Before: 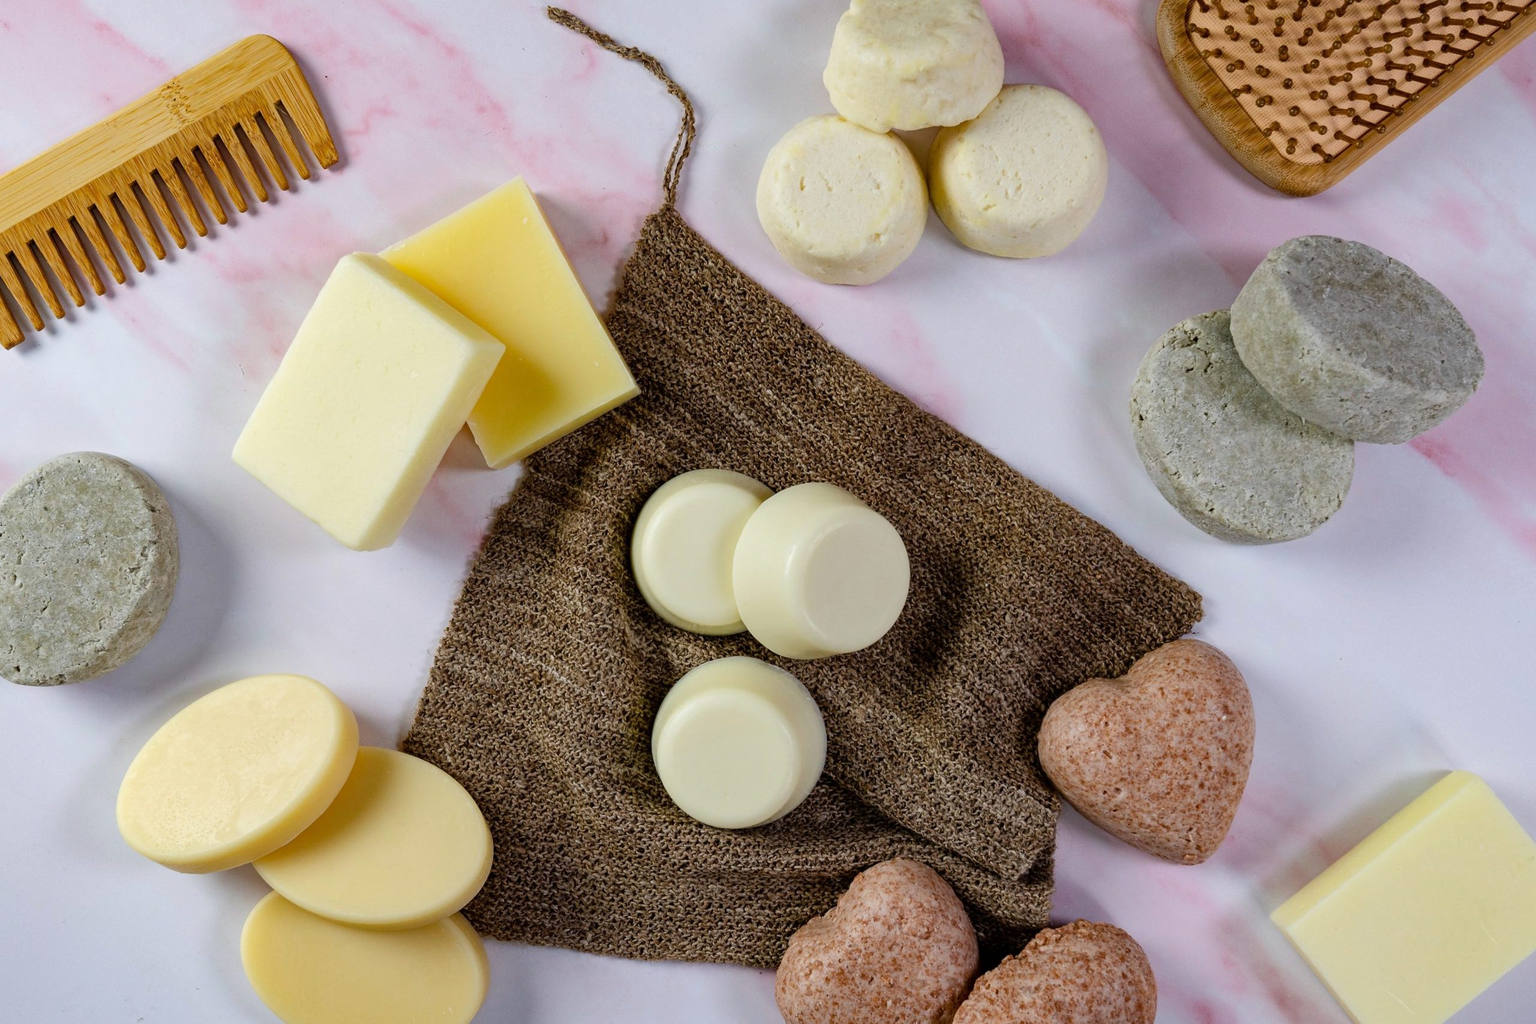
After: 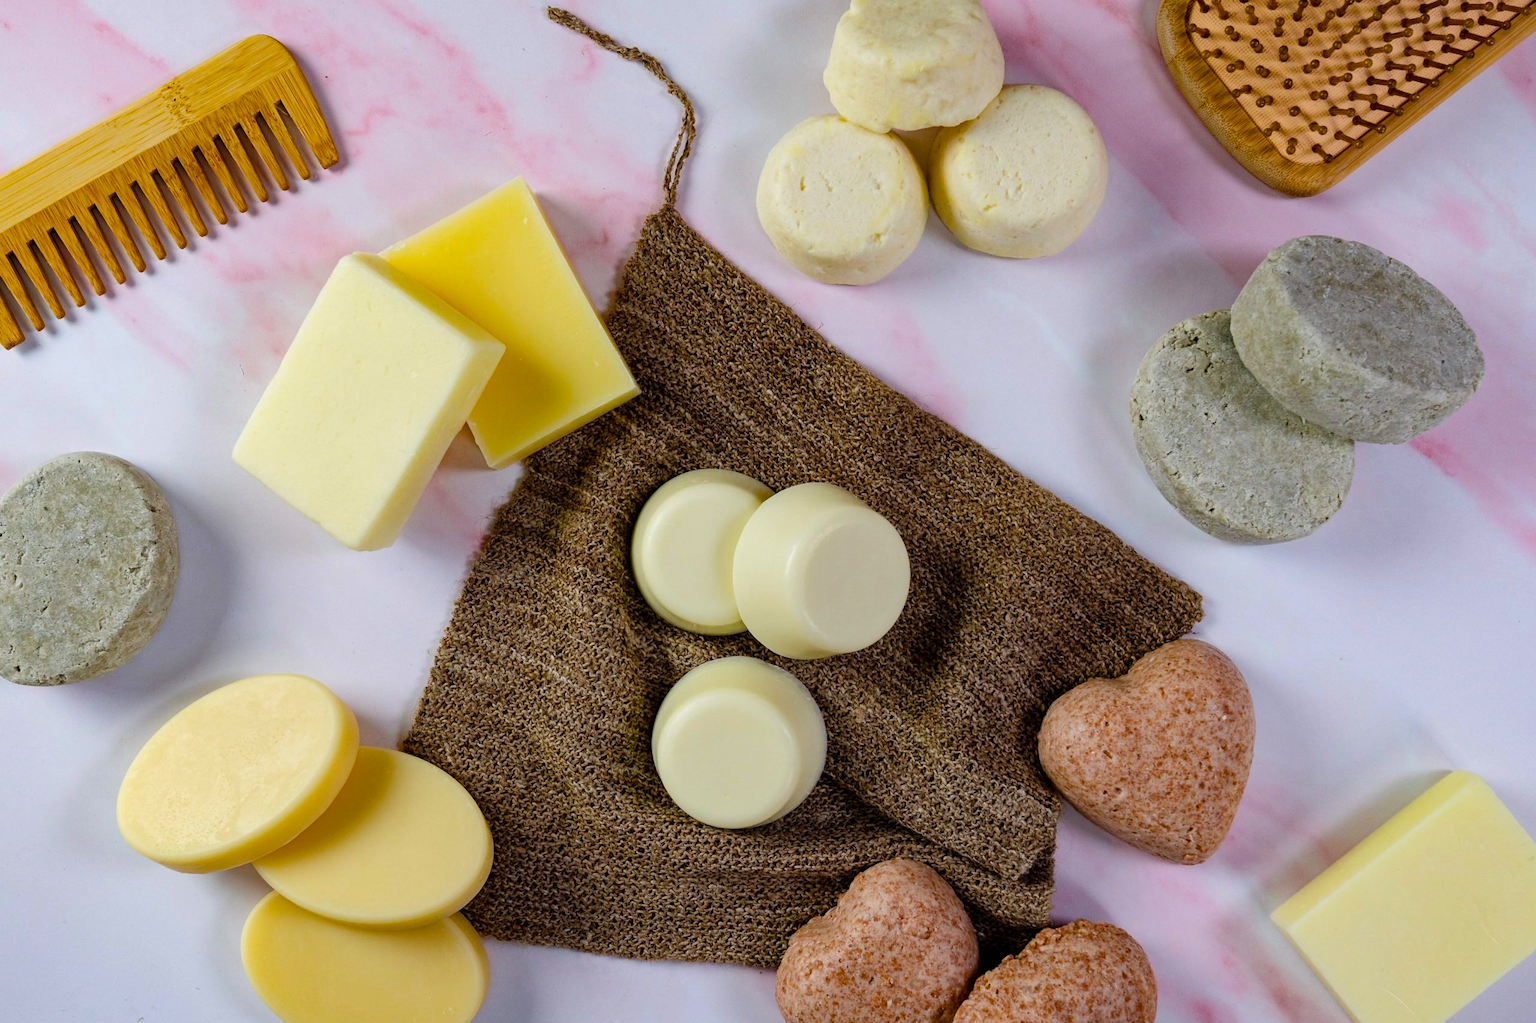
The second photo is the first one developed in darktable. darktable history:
color balance rgb: perceptual saturation grading › global saturation 20%, global vibrance 20%
exposure: exposure -0.041 EV, compensate highlight preservation false
